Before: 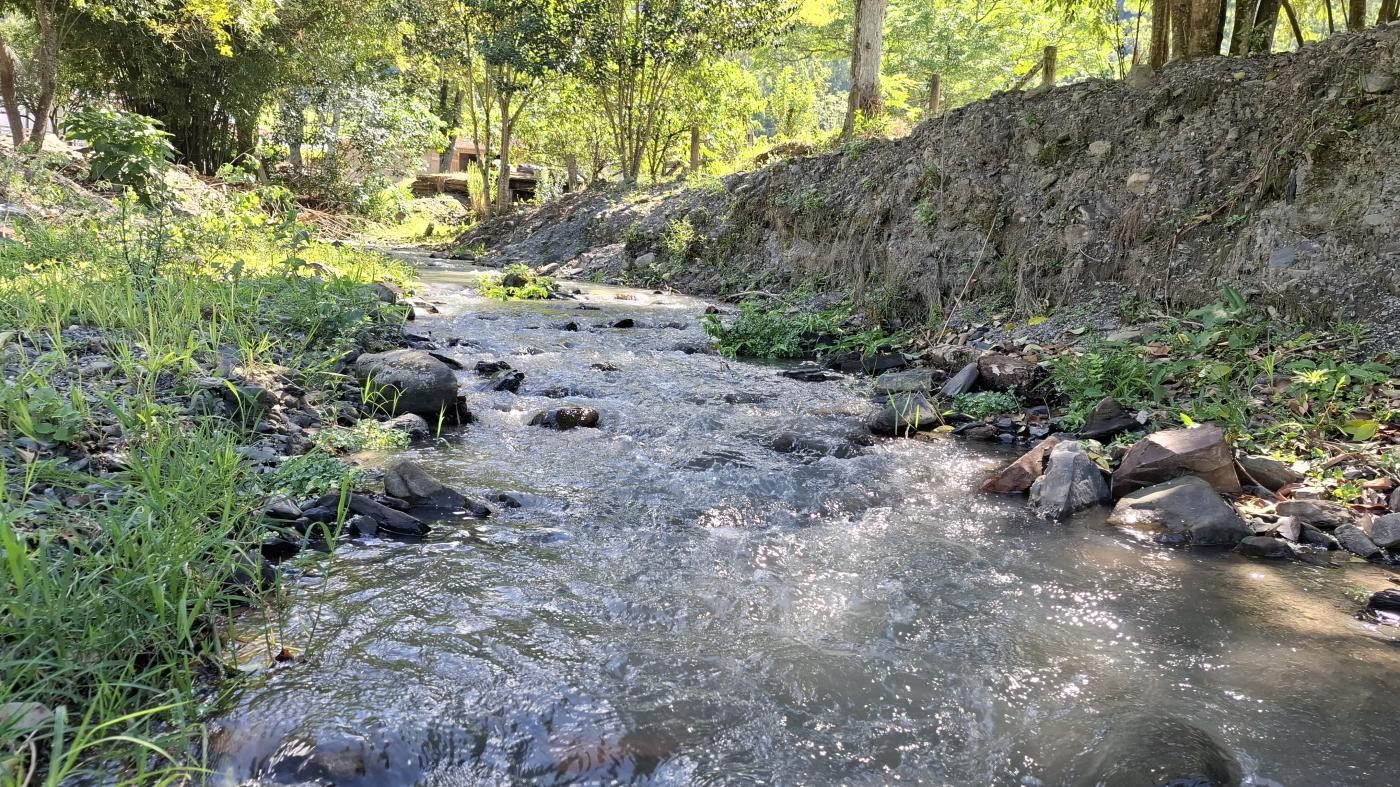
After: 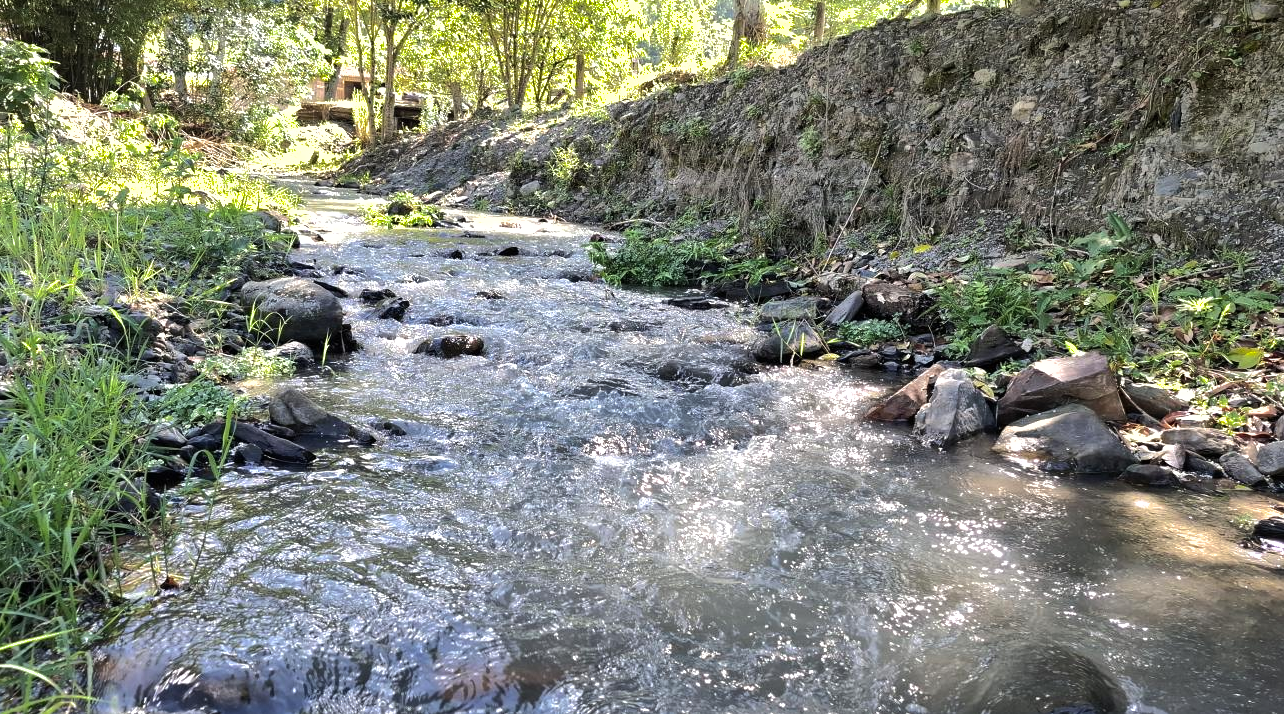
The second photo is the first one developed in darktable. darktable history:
crop and rotate: left 8.262%, top 9.226%
tone equalizer: -8 EV -0.75 EV, -7 EV -0.7 EV, -6 EV -0.6 EV, -5 EV -0.4 EV, -3 EV 0.4 EV, -2 EV 0.6 EV, -1 EV 0.7 EV, +0 EV 0.75 EV, edges refinement/feathering 500, mask exposure compensation -1.57 EV, preserve details no
shadows and highlights: shadows 40, highlights -60
